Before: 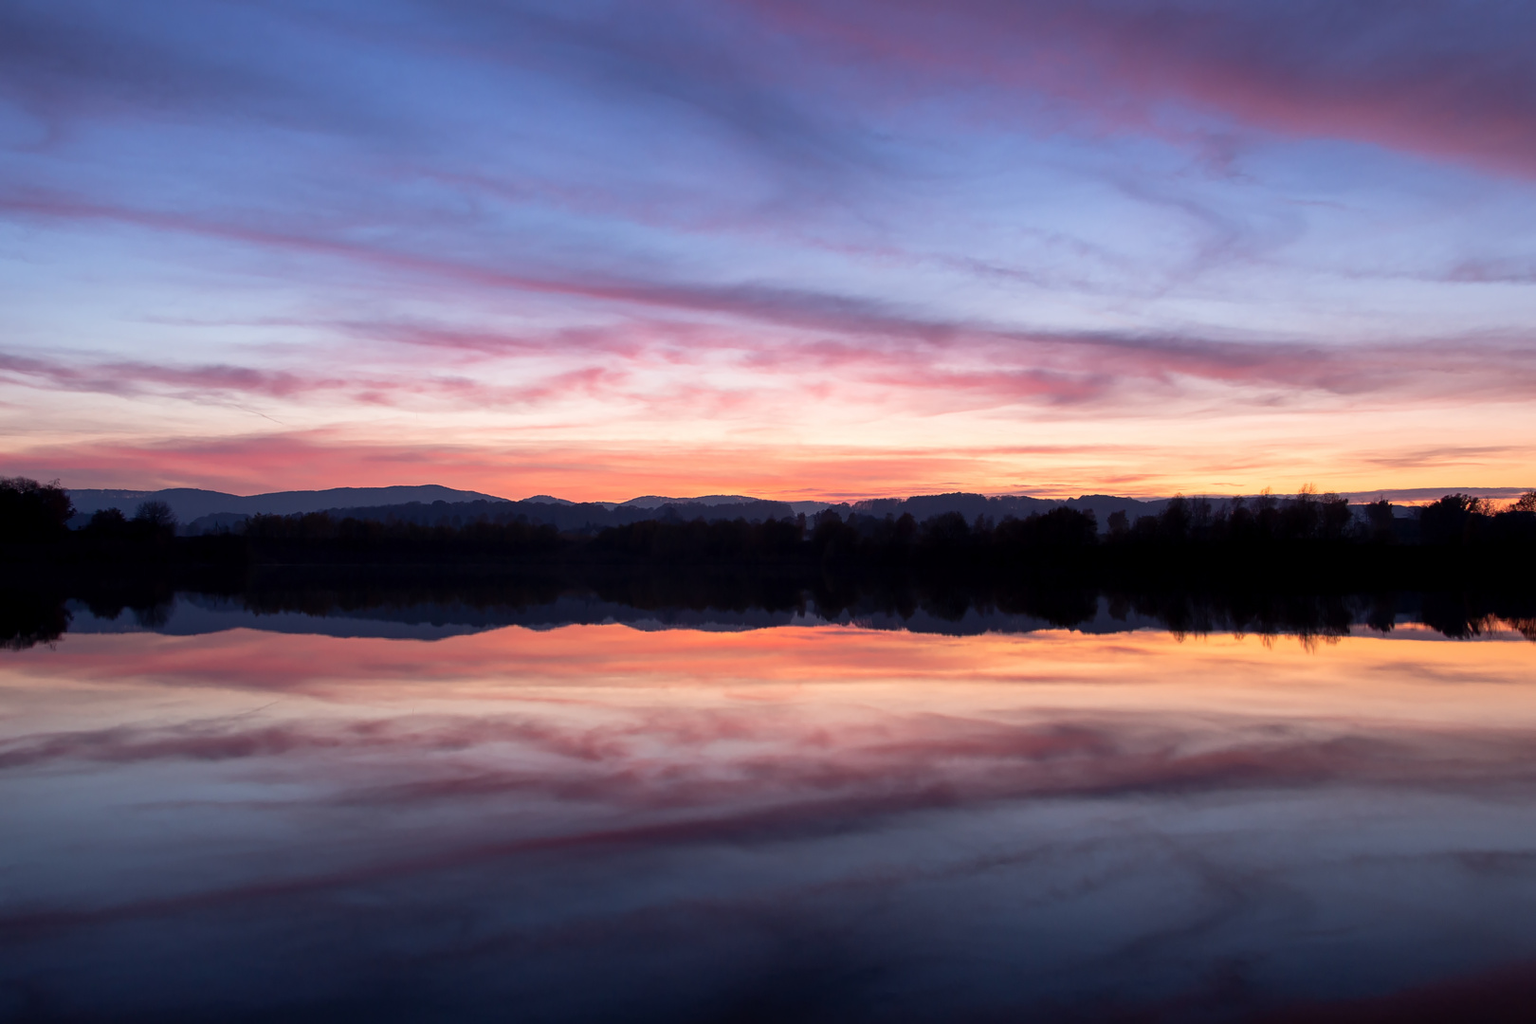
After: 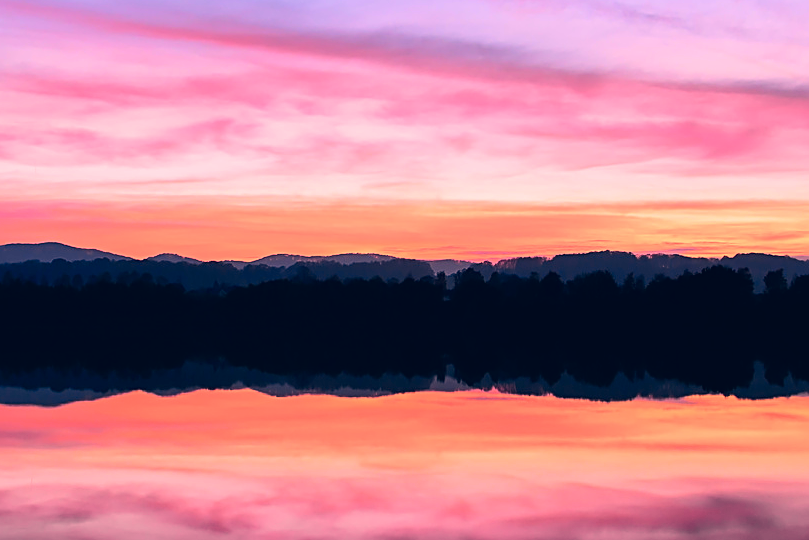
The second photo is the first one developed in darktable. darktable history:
sharpen: on, module defaults
white balance: red 1.188, blue 1.11
color correction: highlights a* 10.32, highlights b* 14.66, shadows a* -9.59, shadows b* -15.02
tone curve: curves: ch0 [(0, 0) (0.037, 0.011) (0.131, 0.108) (0.279, 0.279) (0.476, 0.554) (0.617, 0.693) (0.704, 0.77) (0.813, 0.852) (0.916, 0.924) (1, 0.993)]; ch1 [(0, 0) (0.318, 0.278) (0.444, 0.427) (0.493, 0.492) (0.508, 0.502) (0.534, 0.529) (0.562, 0.563) (0.626, 0.662) (0.746, 0.764) (1, 1)]; ch2 [(0, 0) (0.316, 0.292) (0.381, 0.37) (0.423, 0.448) (0.476, 0.492) (0.502, 0.498) (0.522, 0.518) (0.533, 0.532) (0.586, 0.631) (0.634, 0.663) (0.7, 0.7) (0.861, 0.808) (1, 0.951)], color space Lab, independent channels, preserve colors none
crop: left 25%, top 25%, right 25%, bottom 25%
